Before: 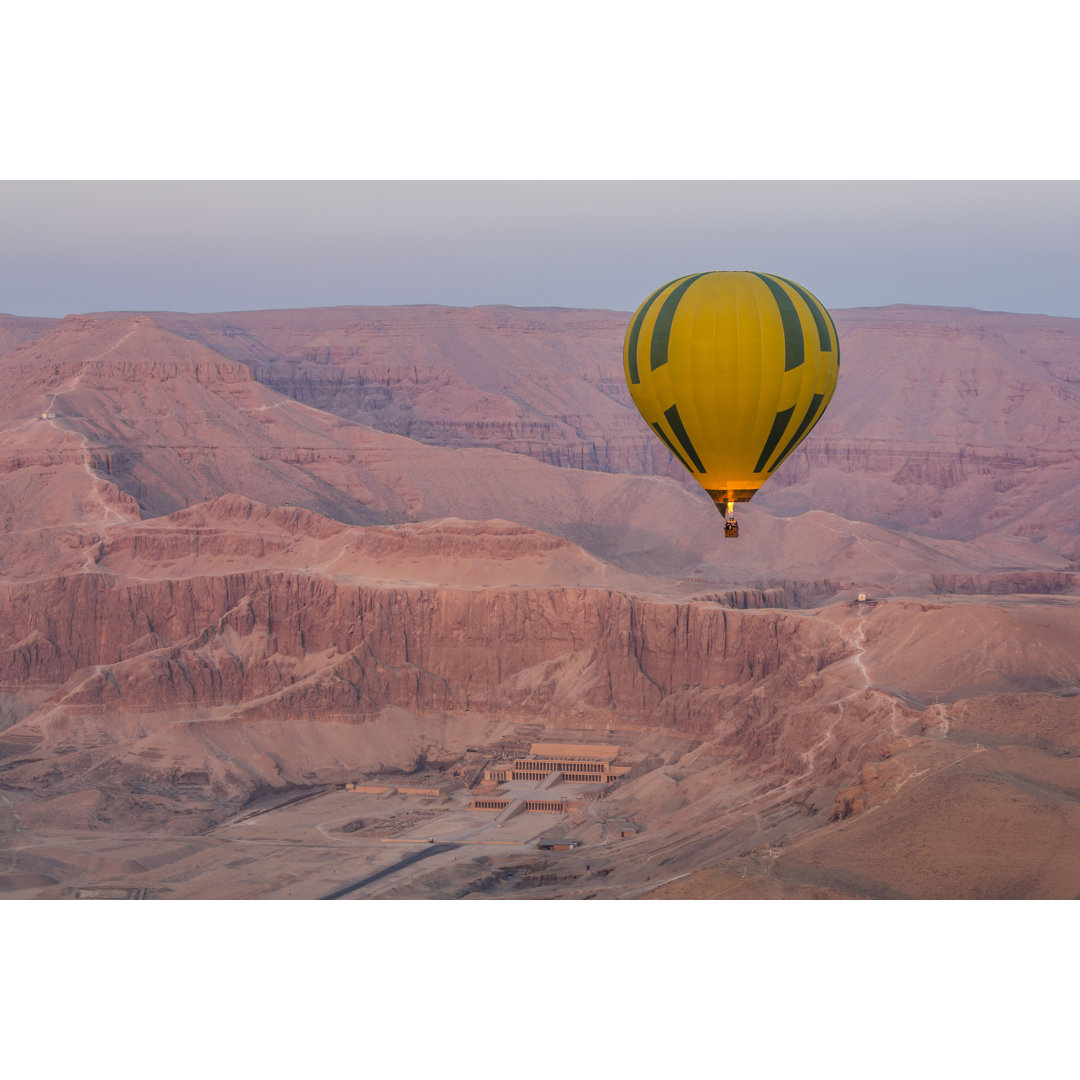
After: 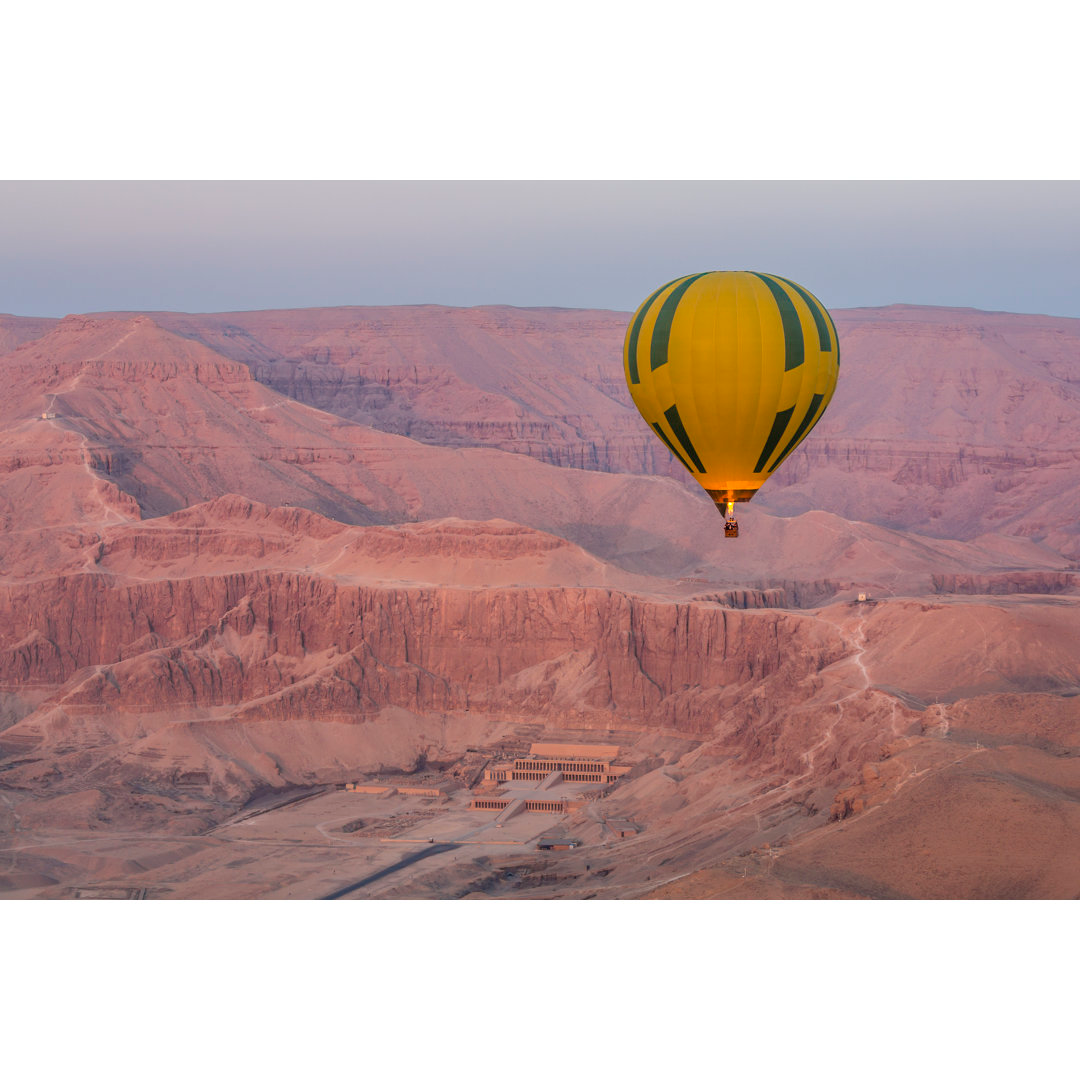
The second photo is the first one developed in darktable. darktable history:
color correction: highlights b* -0.054
